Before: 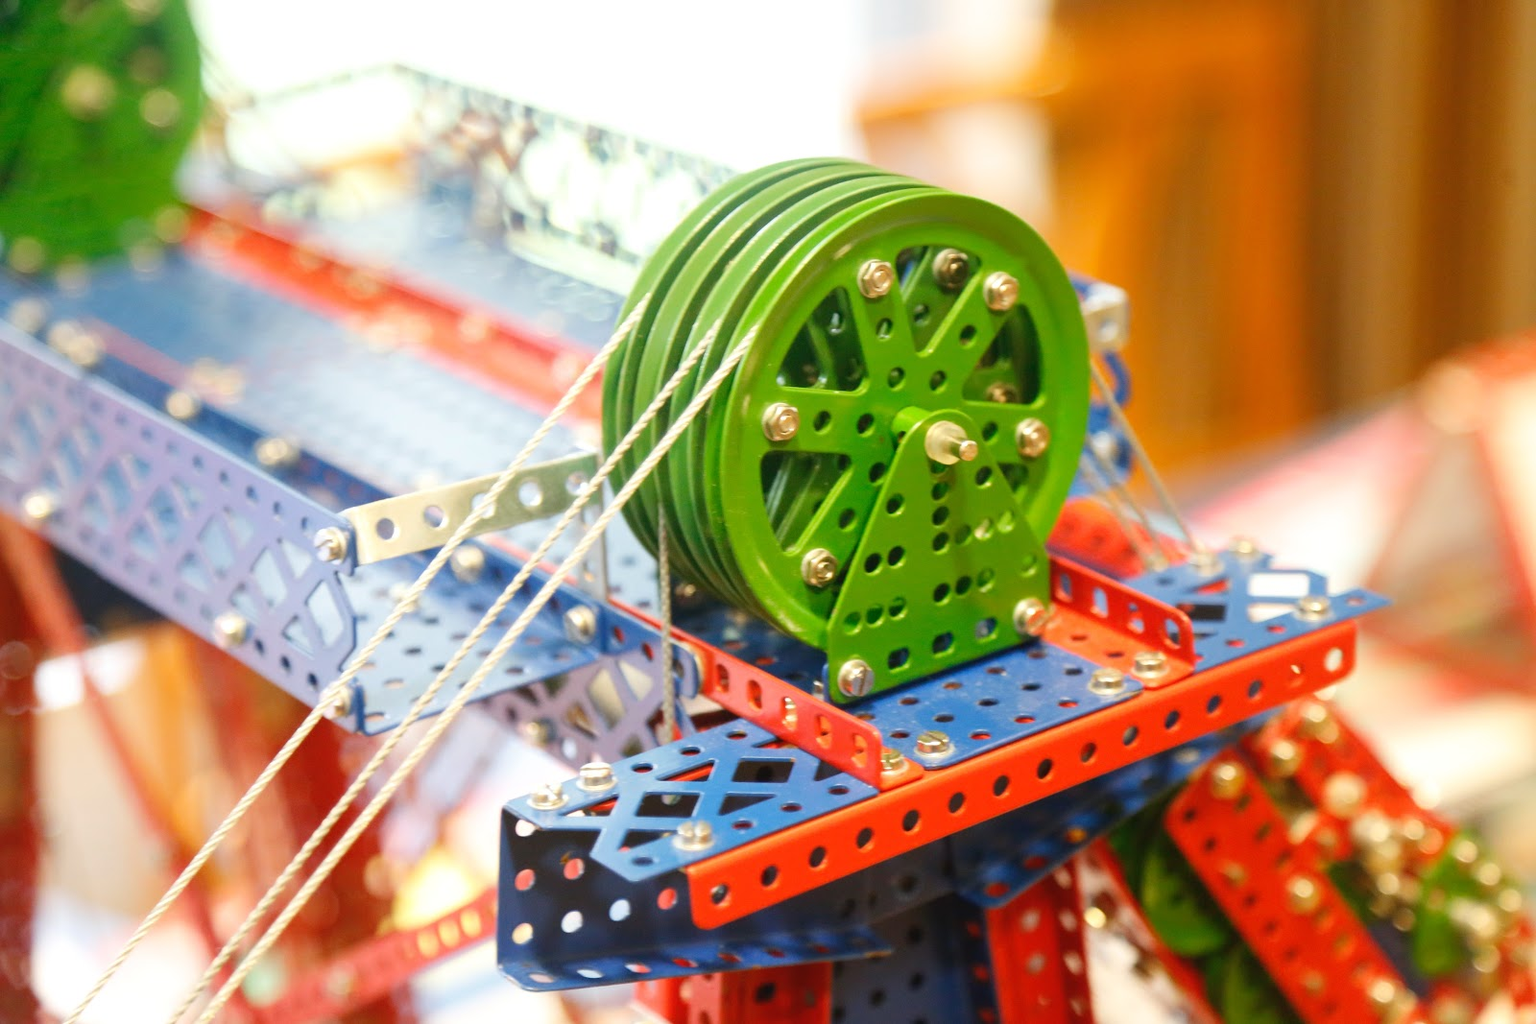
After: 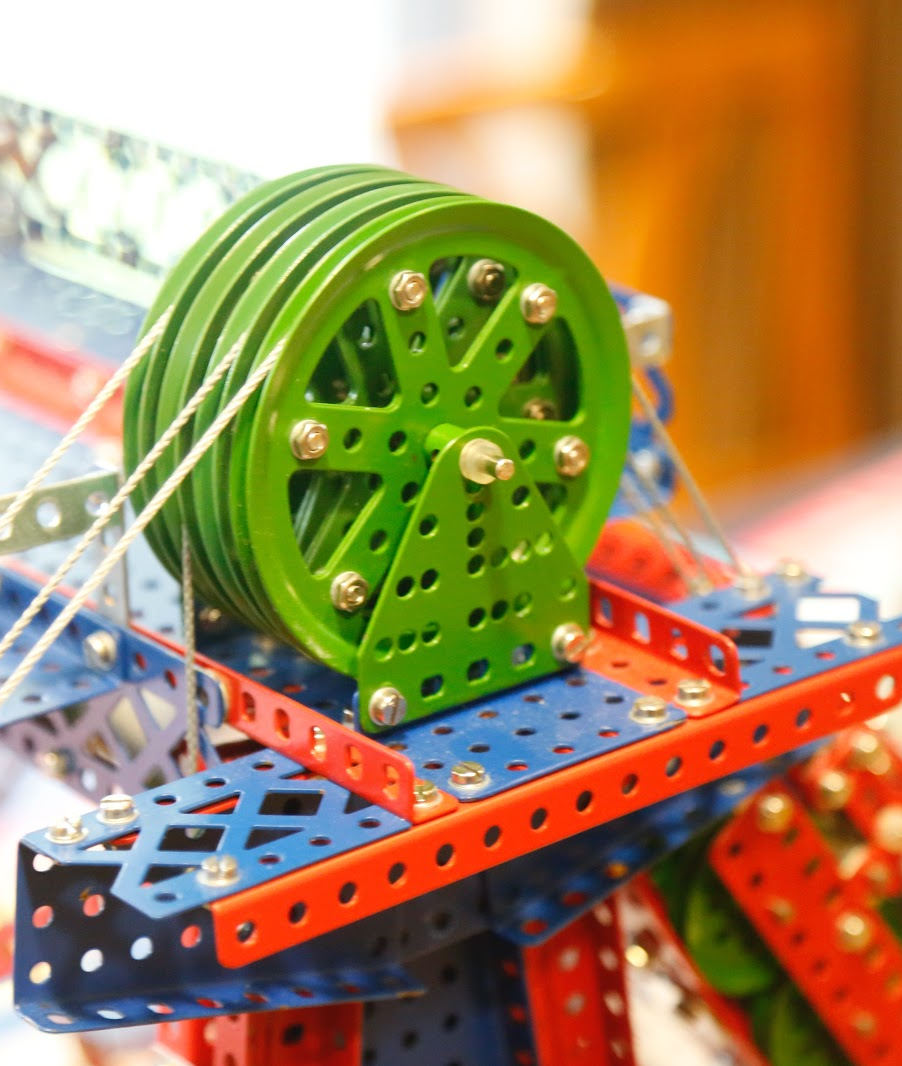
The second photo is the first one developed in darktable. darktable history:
crop: left 31.513%, top 0.024%, right 12.005%
